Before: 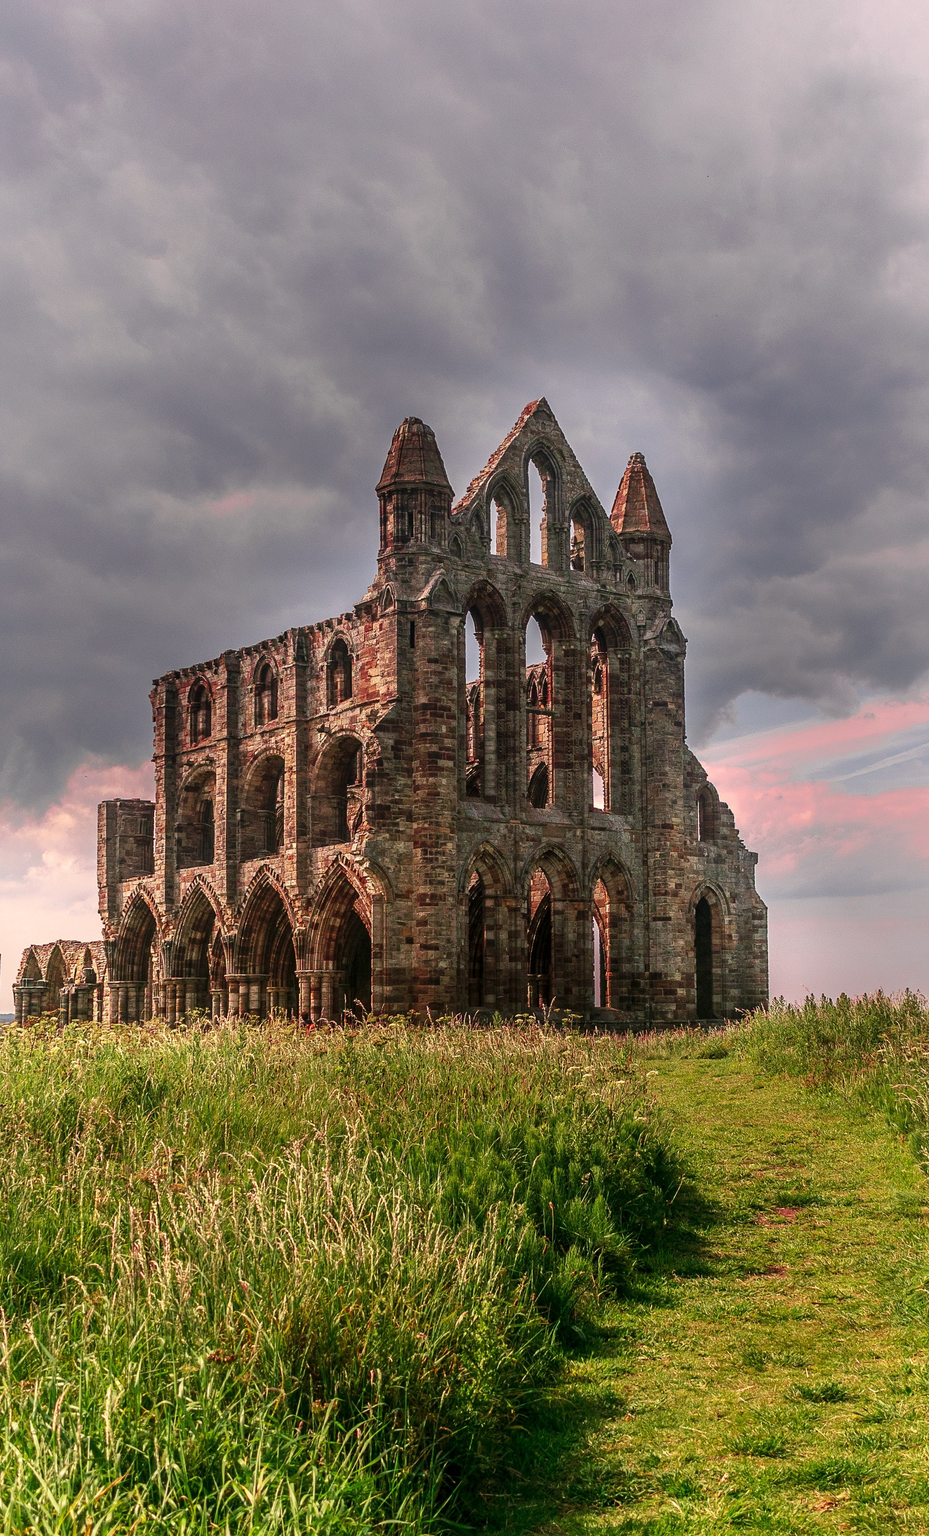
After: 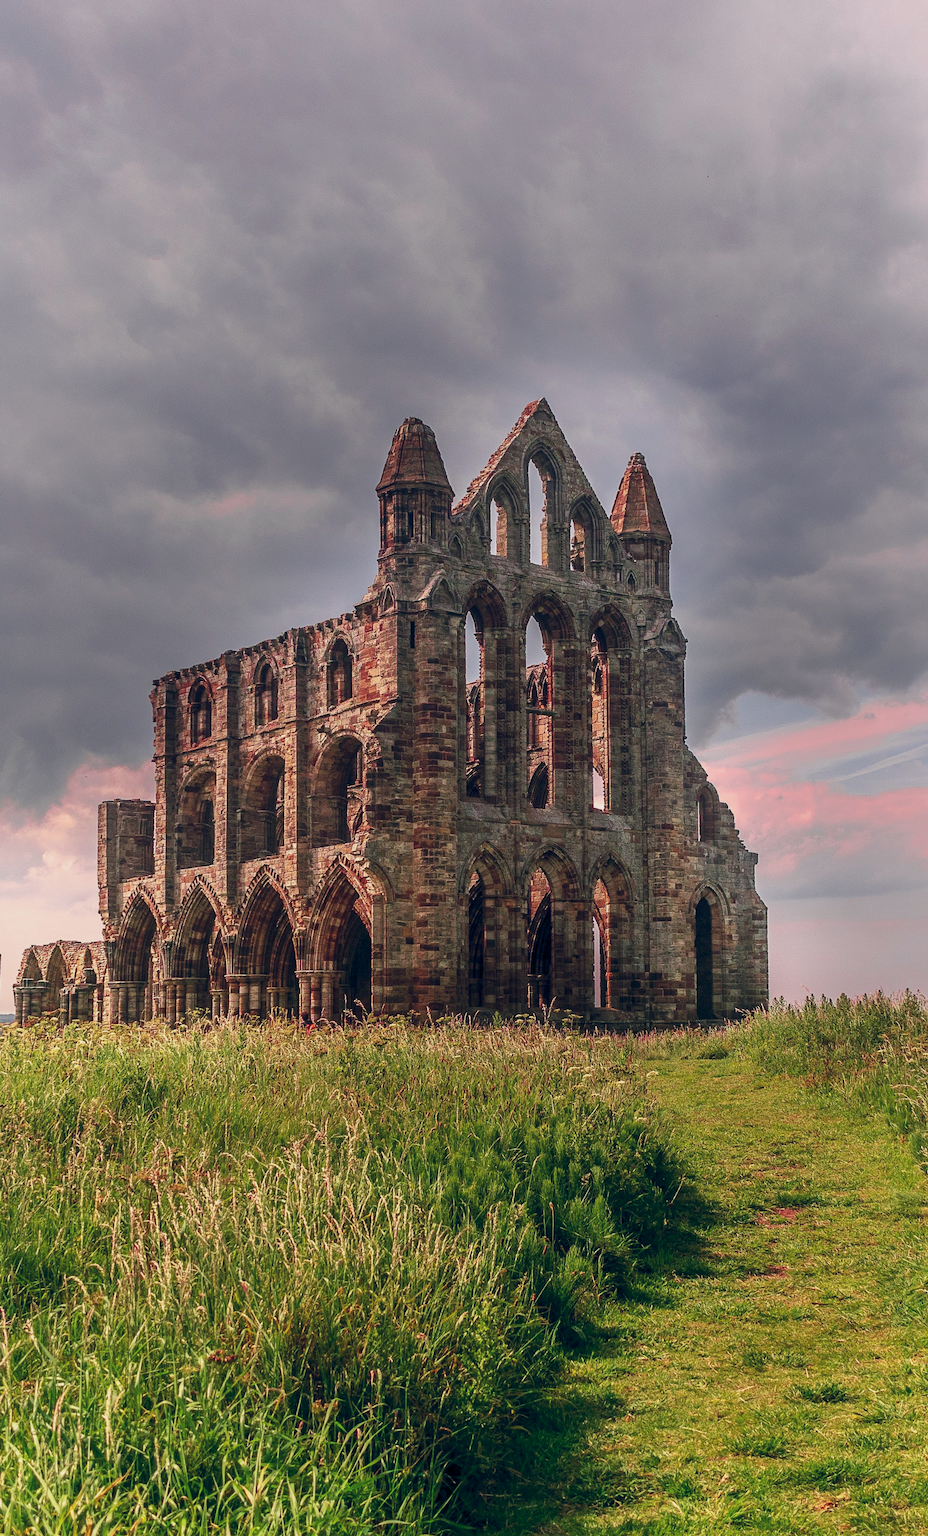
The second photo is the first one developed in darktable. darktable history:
color balance rgb: global offset › chroma 0.098%, global offset › hue 252.96°, perceptual saturation grading › global saturation 0.292%, contrast -9.412%
